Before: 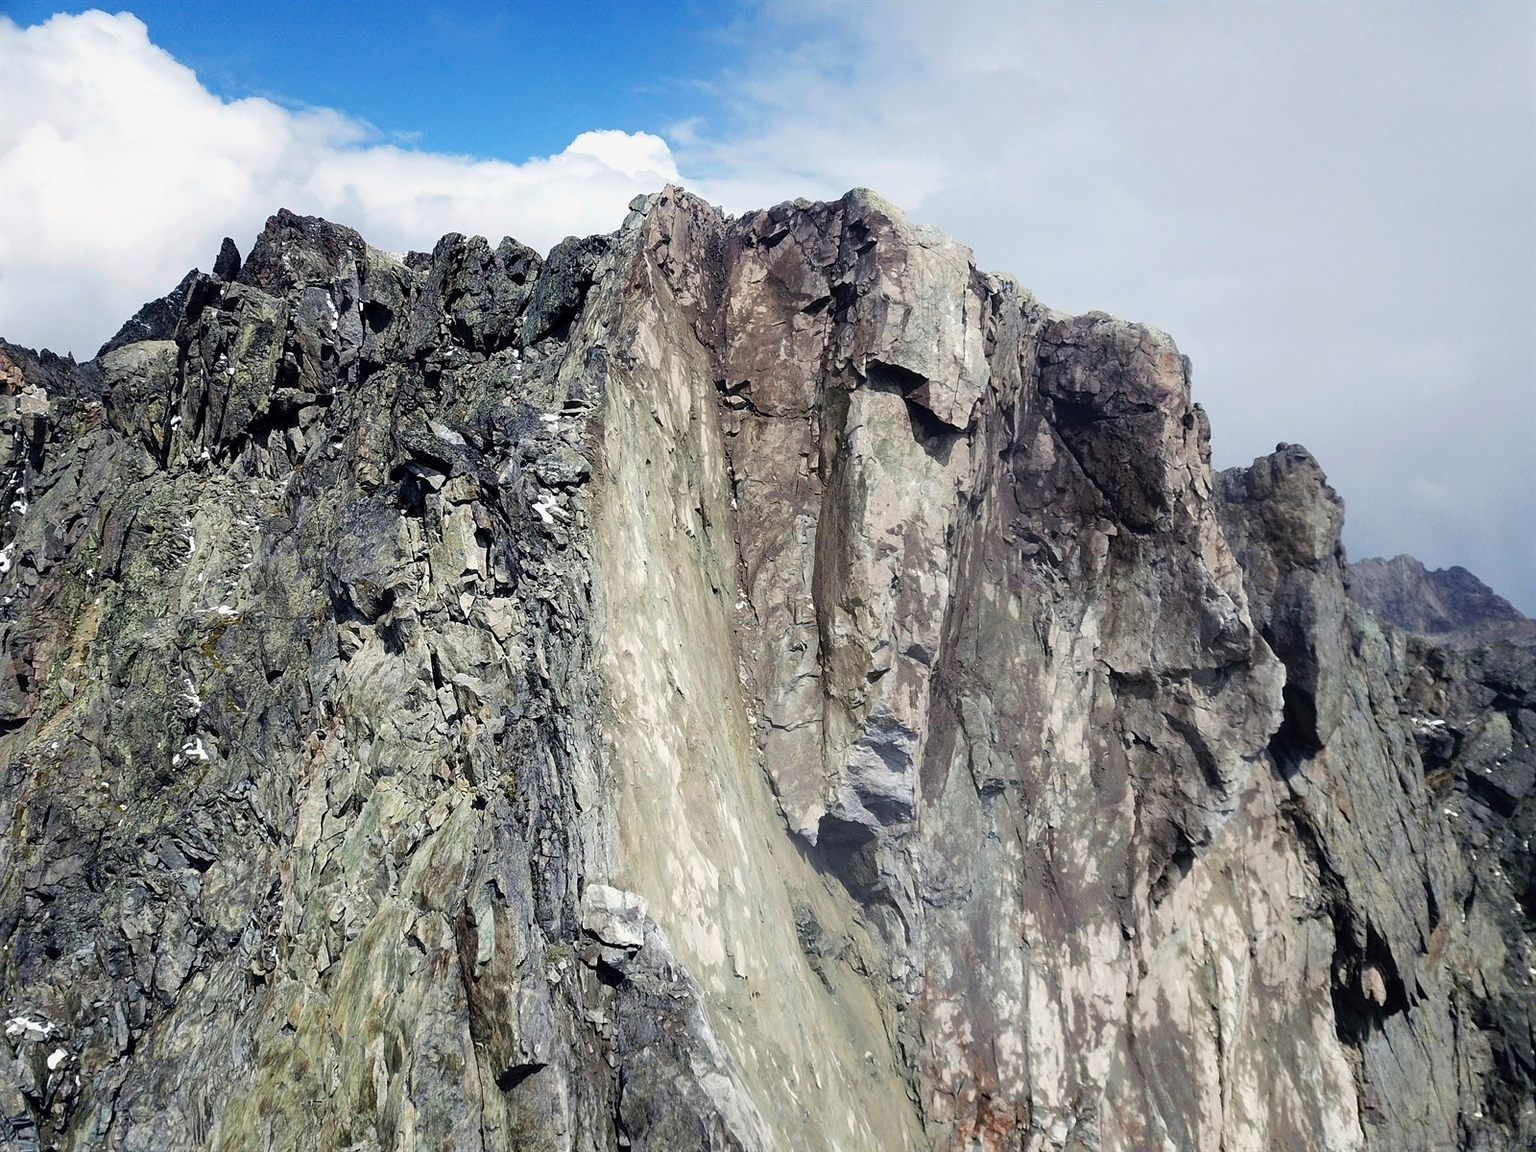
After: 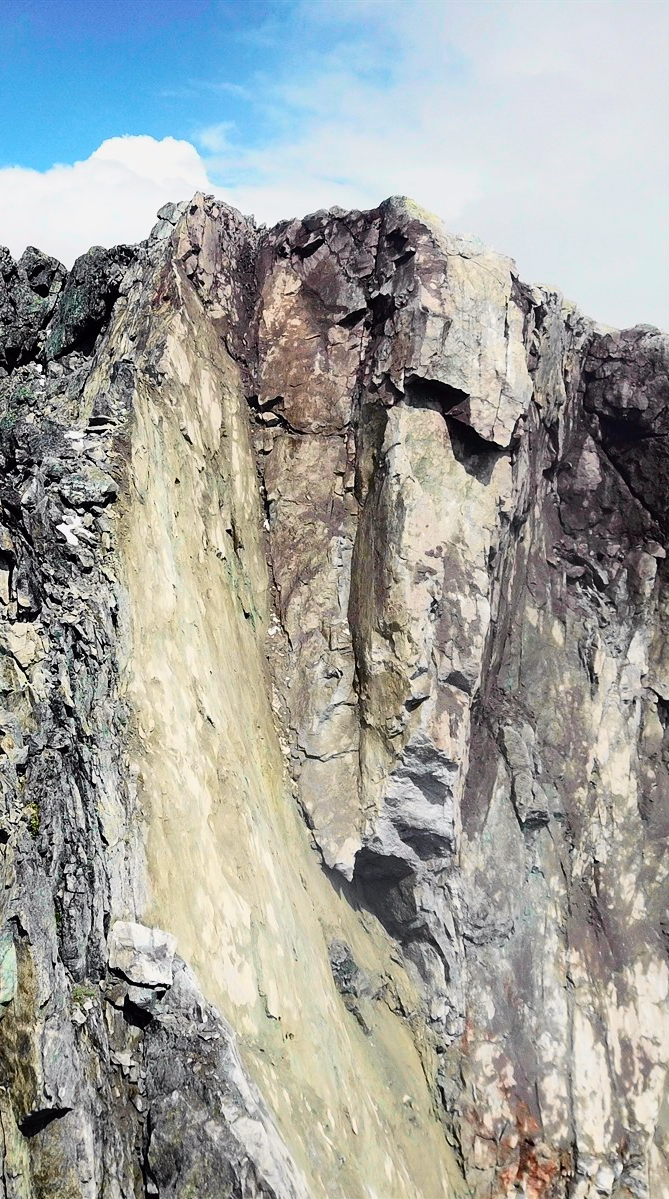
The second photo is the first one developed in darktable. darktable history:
tone curve: curves: ch0 [(0, 0) (0.131, 0.116) (0.316, 0.345) (0.501, 0.584) (0.629, 0.732) (0.812, 0.888) (1, 0.974)]; ch1 [(0, 0) (0.366, 0.367) (0.475, 0.453) (0.494, 0.497) (0.504, 0.503) (0.553, 0.584) (1, 1)]; ch2 [(0, 0) (0.333, 0.346) (0.375, 0.375) (0.424, 0.43) (0.476, 0.492) (0.502, 0.501) (0.533, 0.556) (0.566, 0.599) (0.614, 0.653) (1, 1)], color space Lab, independent channels, preserve colors none
crop: left 31.153%, right 27.007%
contrast brightness saturation: contrast 0.034, brightness -0.036
